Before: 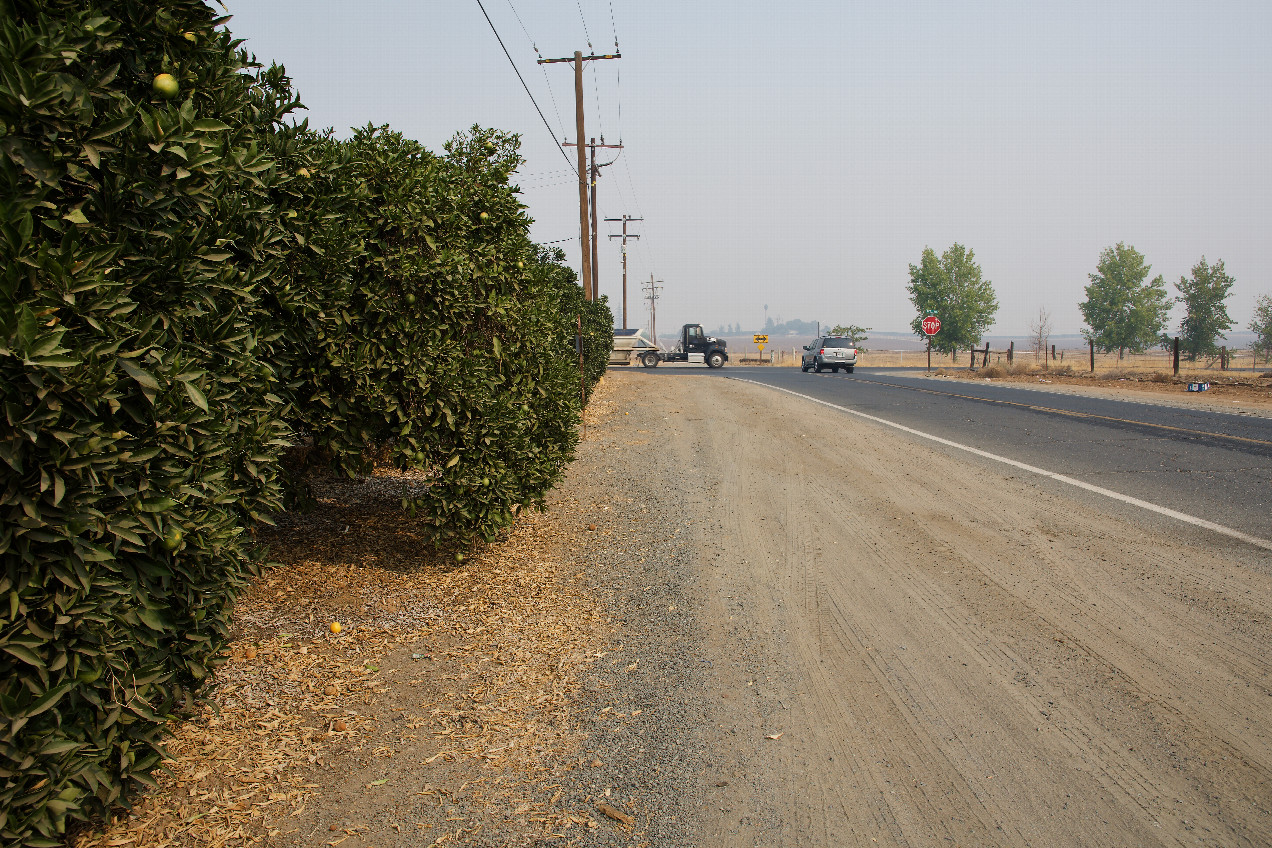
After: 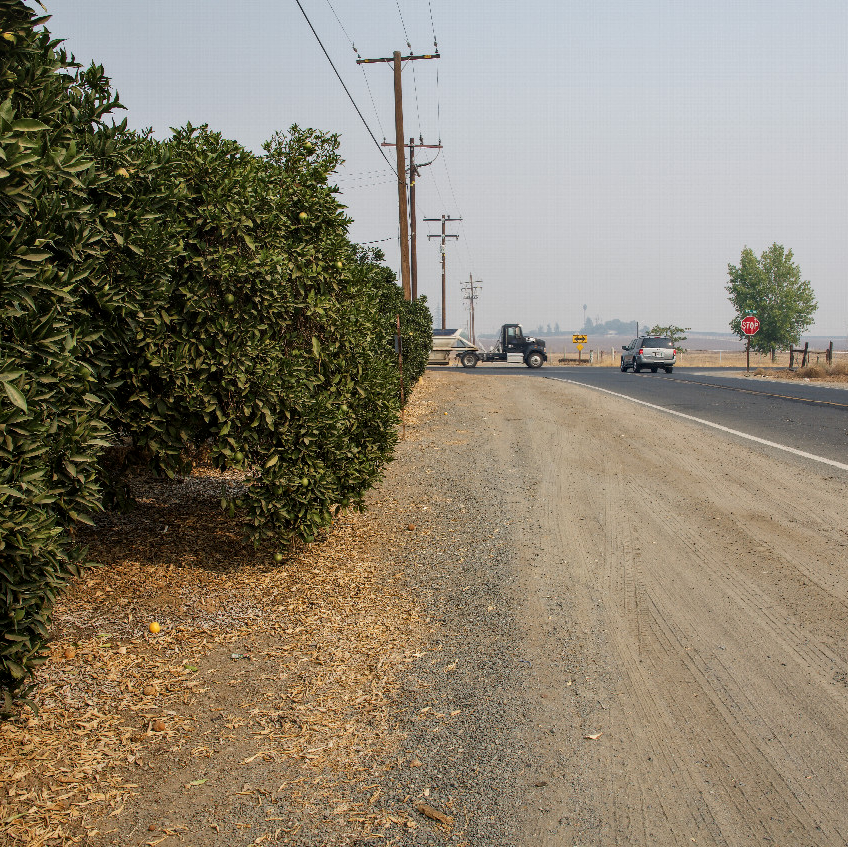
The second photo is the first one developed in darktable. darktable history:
crop and rotate: left 14.363%, right 18.951%
local contrast: on, module defaults
